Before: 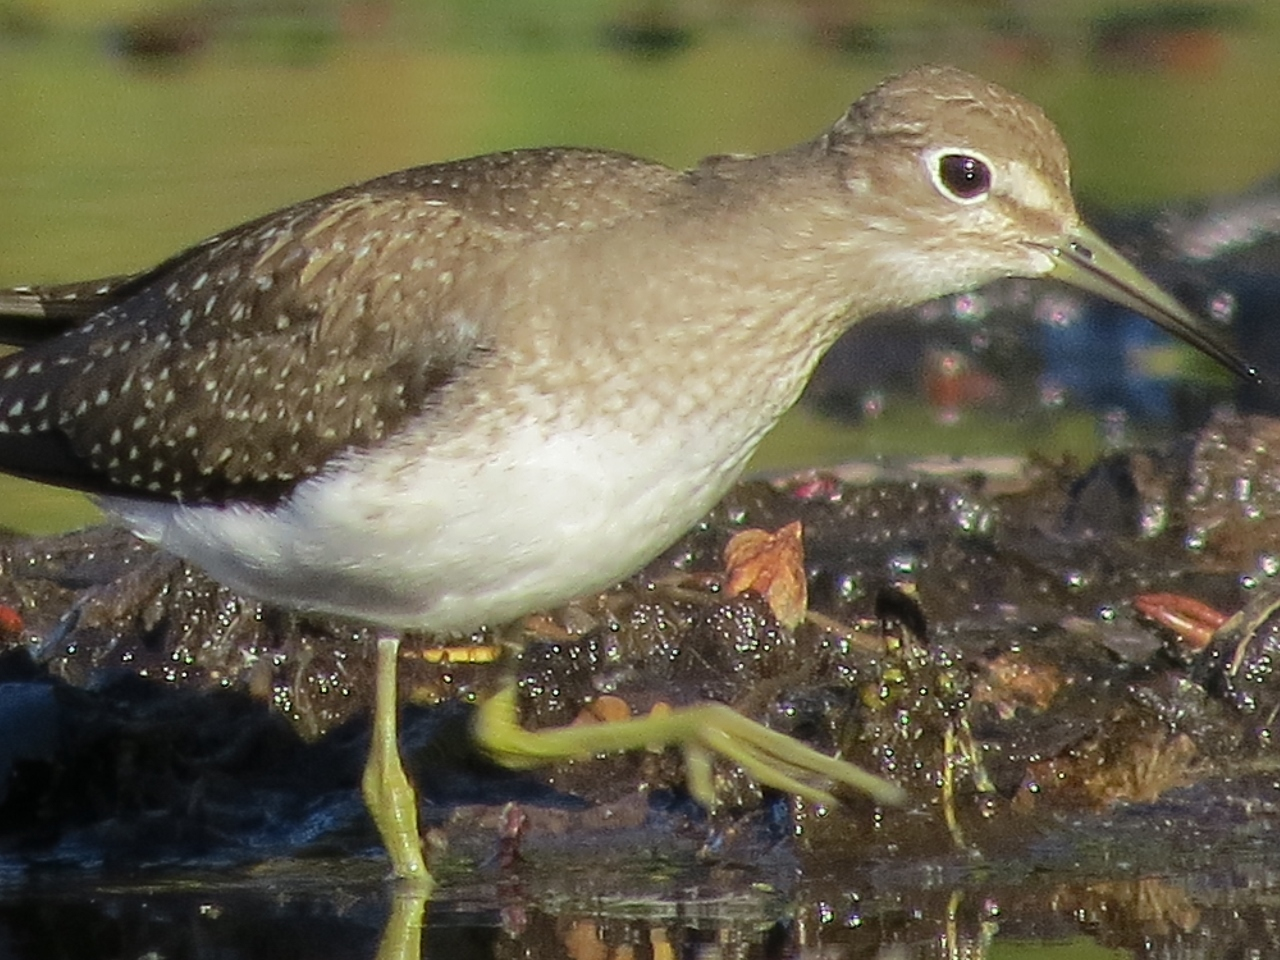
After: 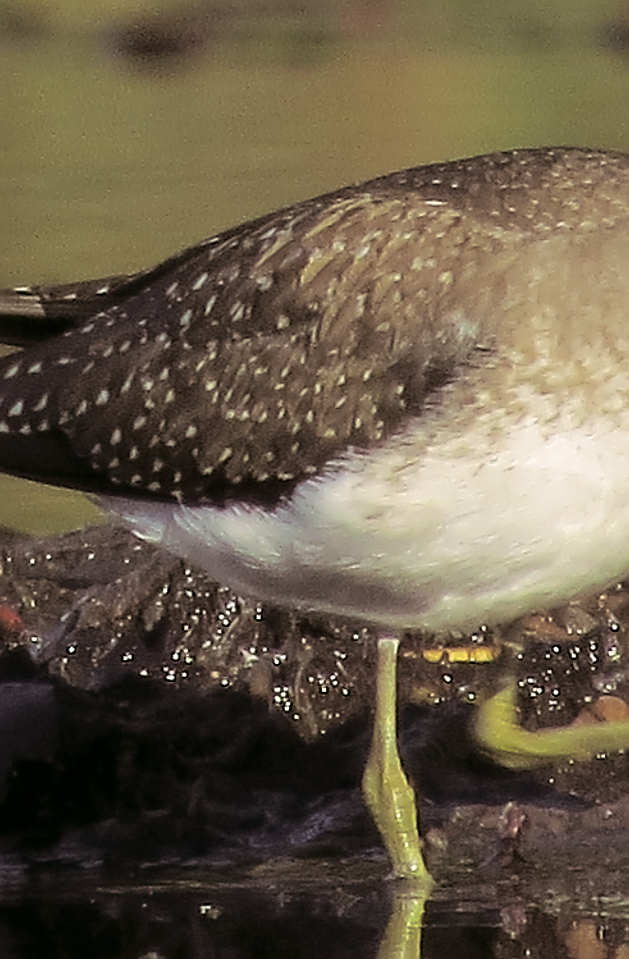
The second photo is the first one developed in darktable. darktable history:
crop and rotate: left 0%, top 0%, right 50.845%
color correction: highlights a* 4.02, highlights b* 4.98, shadows a* -7.55, shadows b* 4.98
sharpen: on, module defaults
split-toning: shadows › saturation 0.24, highlights › hue 54°, highlights › saturation 0.24
